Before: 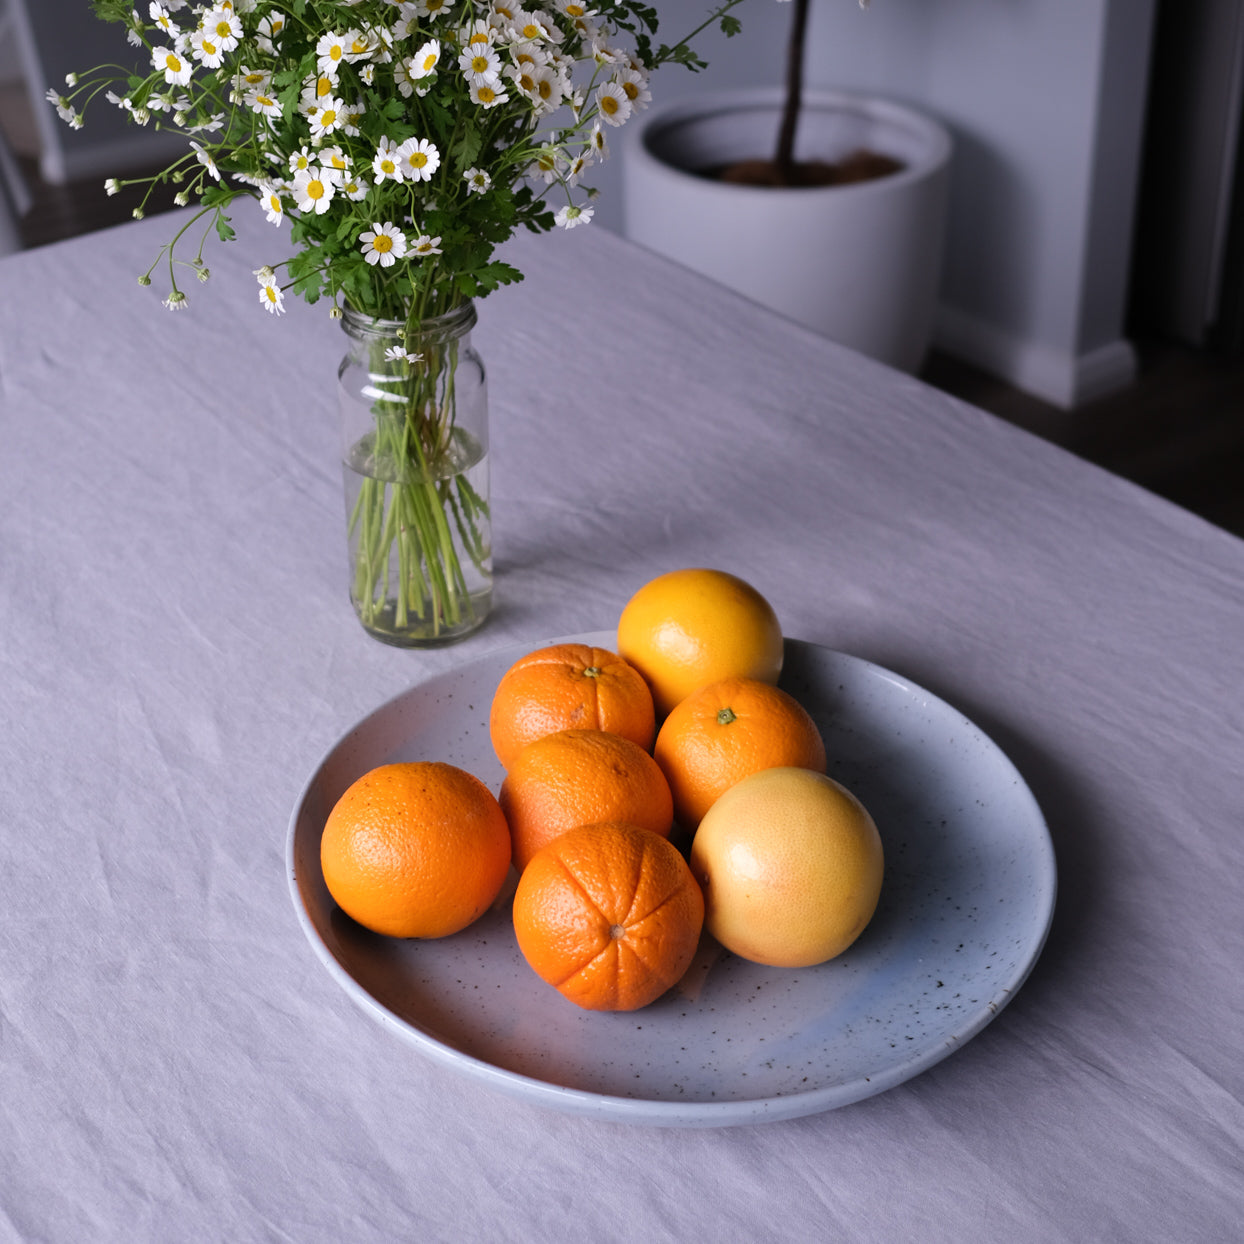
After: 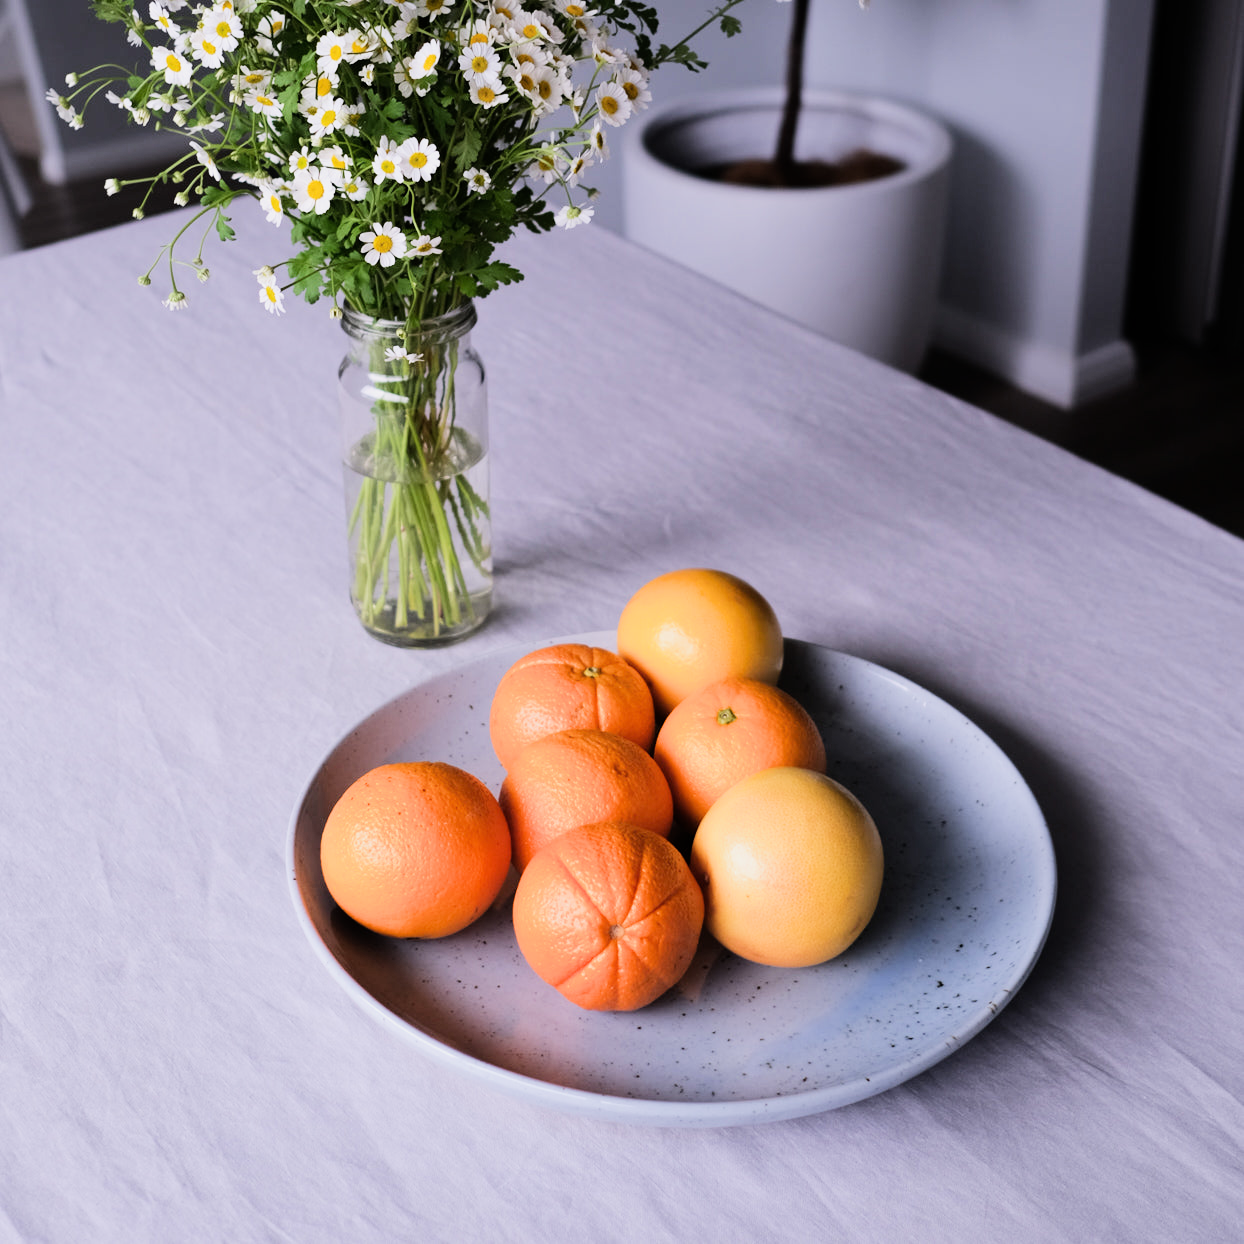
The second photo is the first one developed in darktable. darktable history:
filmic rgb: black relative exposure -7.5 EV, white relative exposure 5 EV, hardness 3.31, contrast 1.3, contrast in shadows safe
tone equalizer: on, module defaults
exposure: black level correction 0, exposure 0.7 EV, compensate exposure bias true, compensate highlight preservation false
